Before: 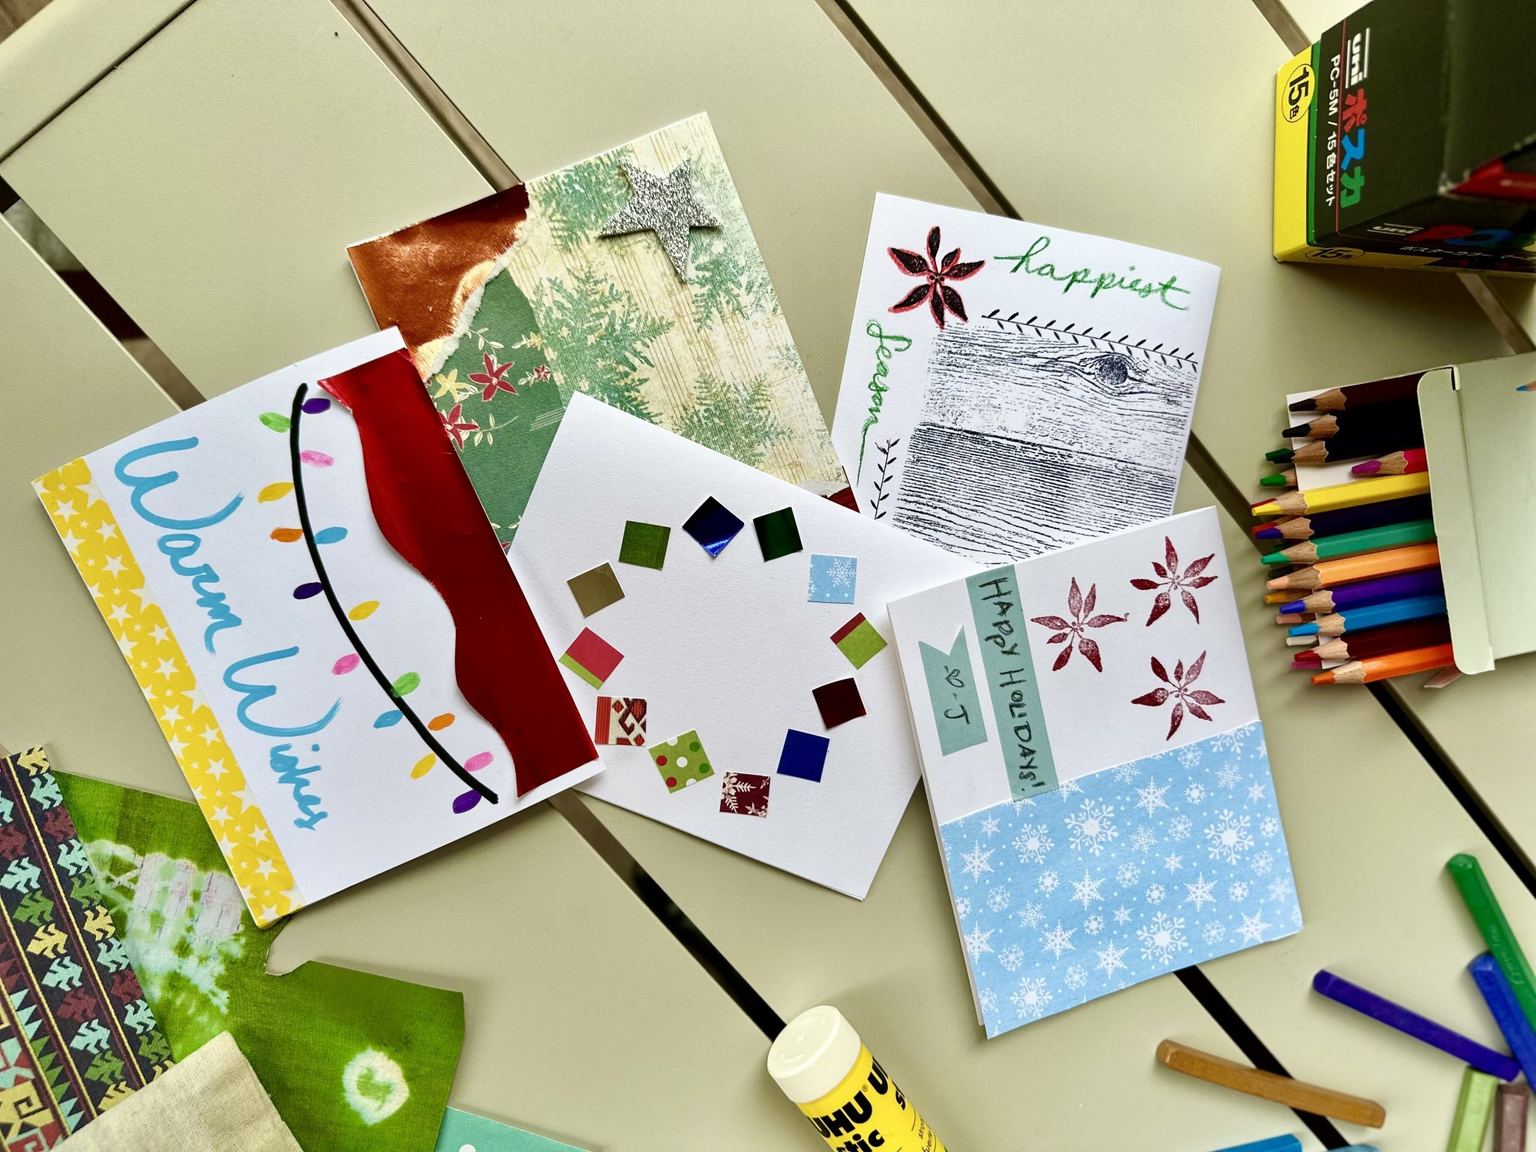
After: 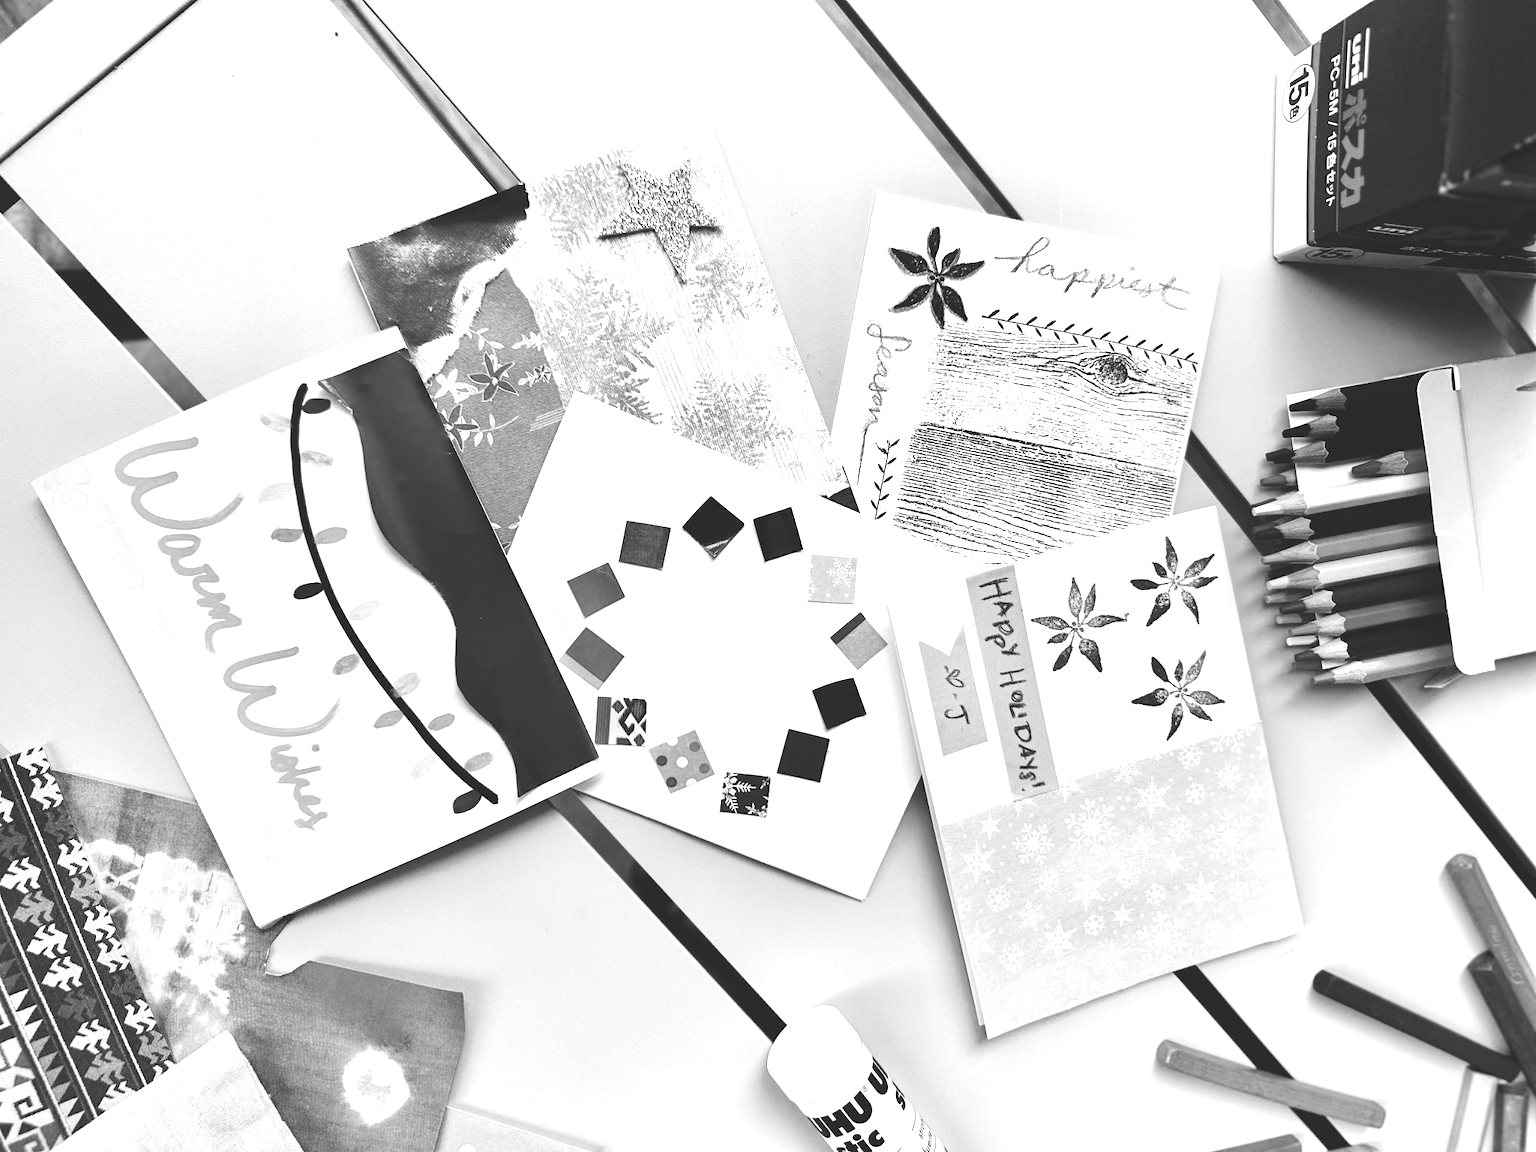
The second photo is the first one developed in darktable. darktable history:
monochrome: a -71.75, b 75.82
tone curve: curves: ch0 [(0, 0) (0.004, 0.001) (0.133, 0.112) (0.325, 0.362) (0.832, 0.893) (1, 1)], color space Lab, linked channels, preserve colors none
exposure: black level correction 0, exposure 0.95 EV, compensate exposure bias true, compensate highlight preservation false
rgb curve: curves: ch0 [(0, 0.186) (0.314, 0.284) (0.576, 0.466) (0.805, 0.691) (0.936, 0.886)]; ch1 [(0, 0.186) (0.314, 0.284) (0.581, 0.534) (0.771, 0.746) (0.936, 0.958)]; ch2 [(0, 0.216) (0.275, 0.39) (1, 1)], mode RGB, independent channels, compensate middle gray true, preserve colors none
